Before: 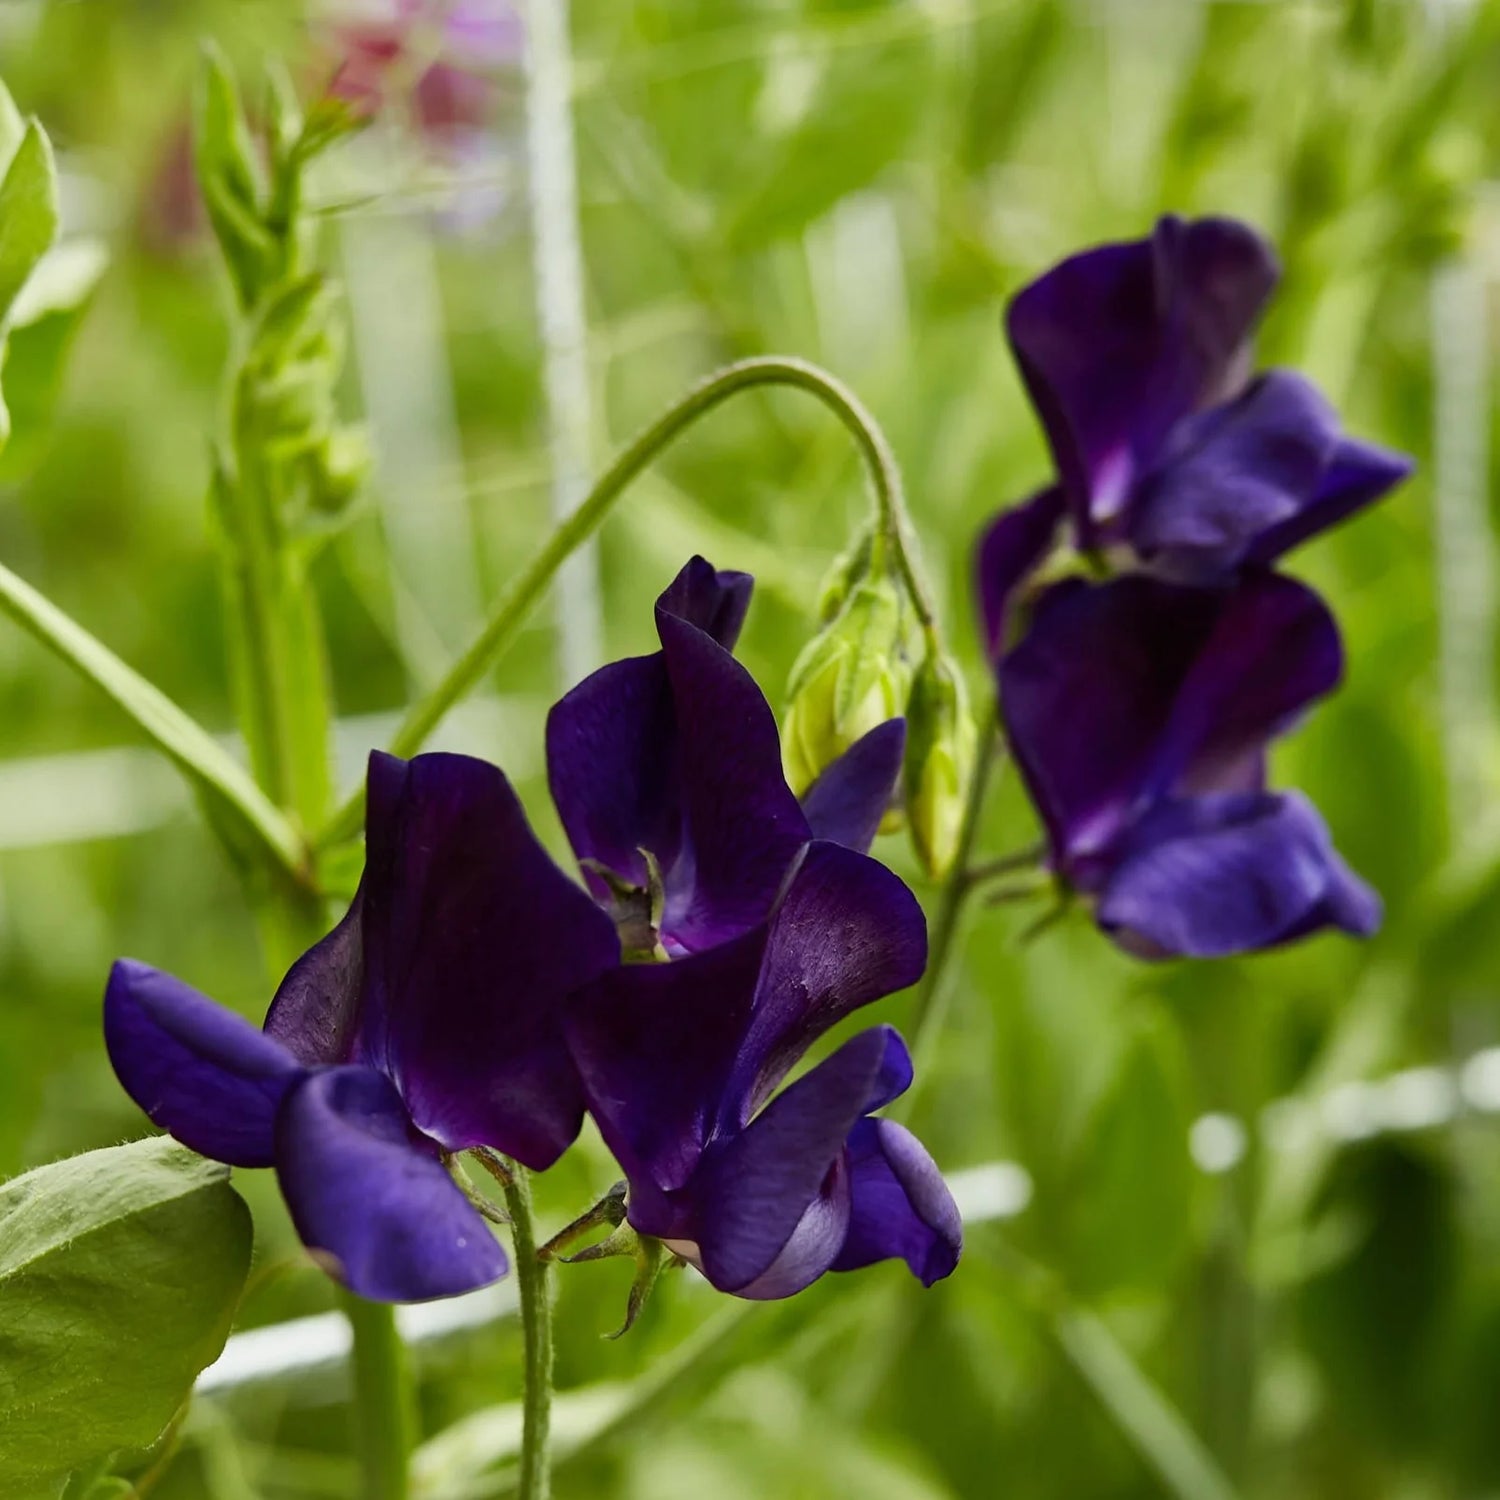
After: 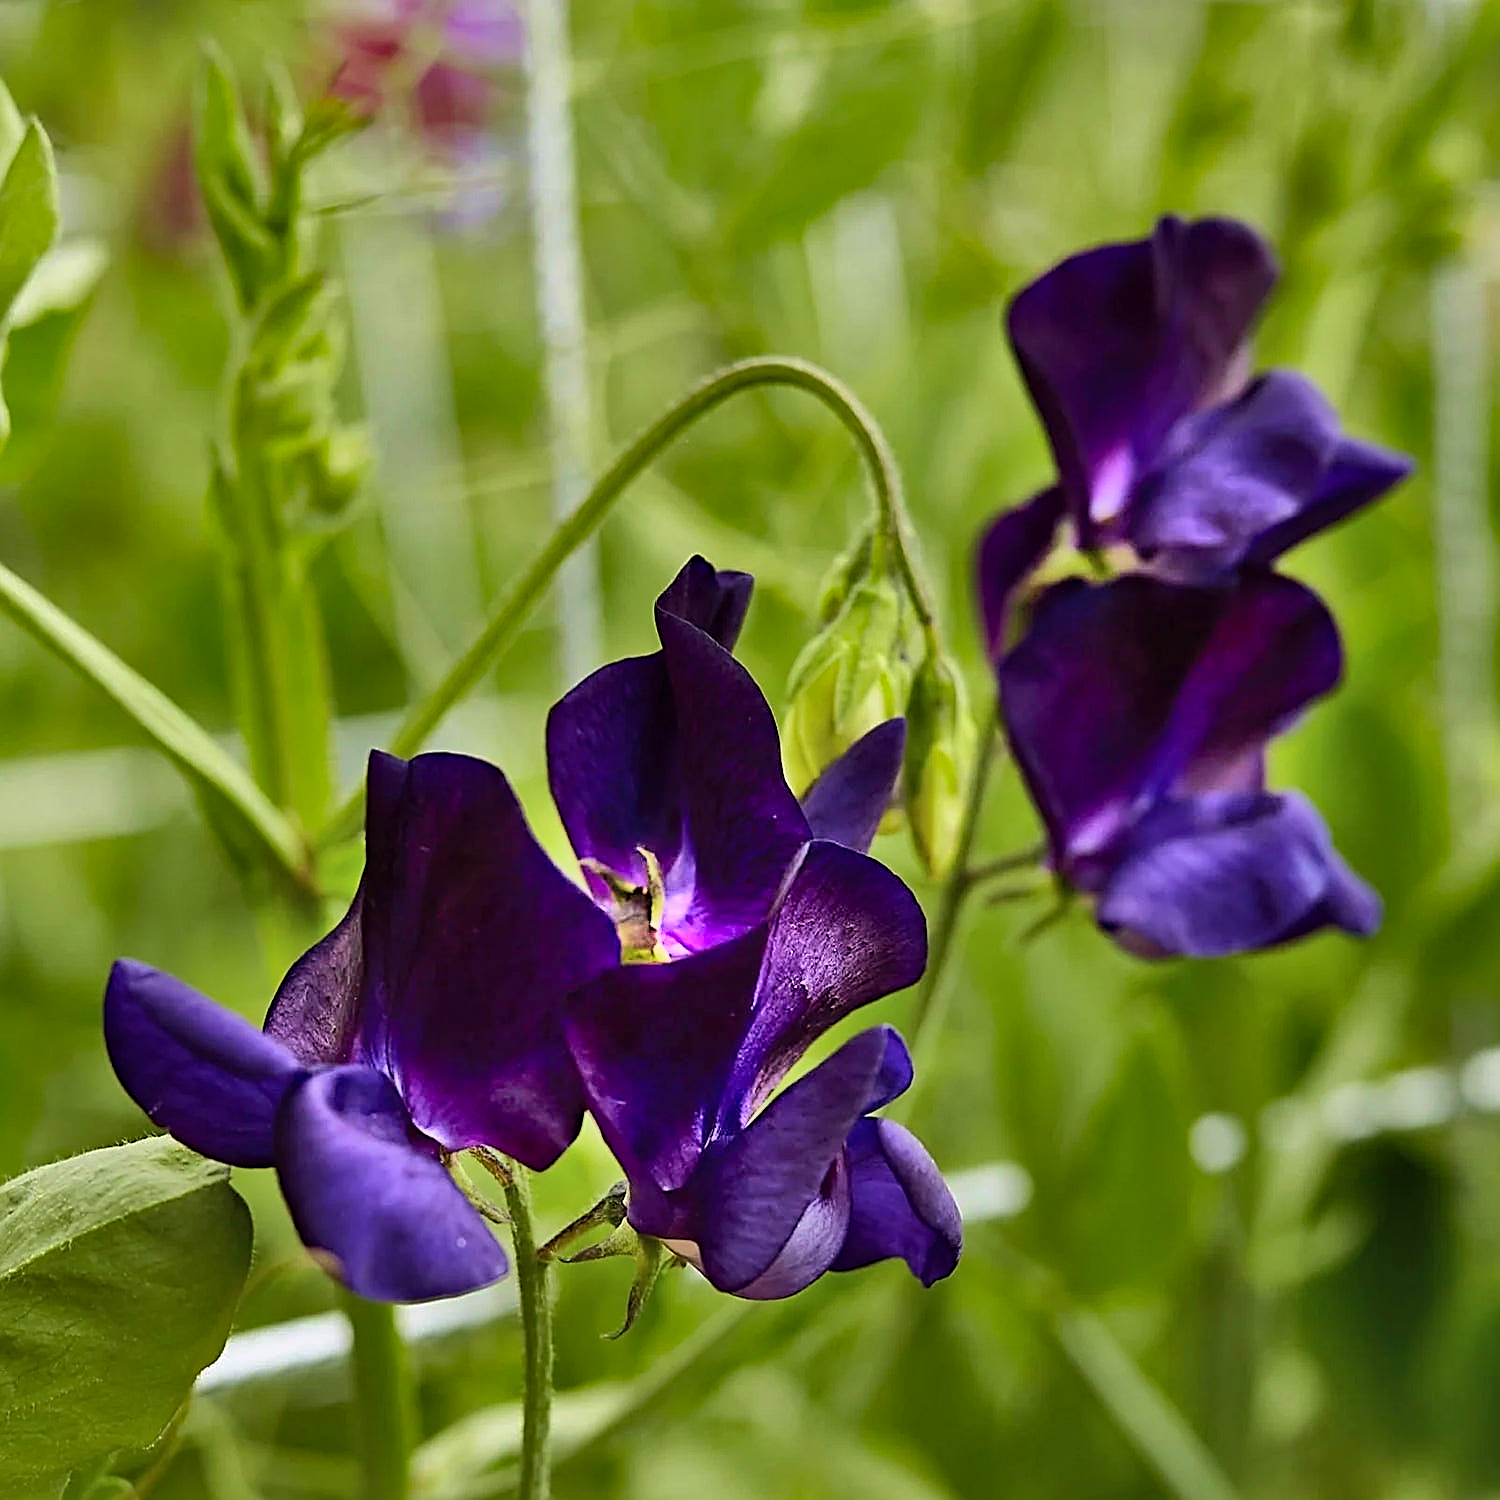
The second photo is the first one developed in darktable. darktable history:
haze removal: compatibility mode true, adaptive false
sharpen: radius 1.696, amount 1.294
base curve: curves: ch0 [(0, 0) (0.74, 0.67) (1, 1)], preserve colors none
velvia: on, module defaults
shadows and highlights: shadows 75.83, highlights -23.17, soften with gaussian
